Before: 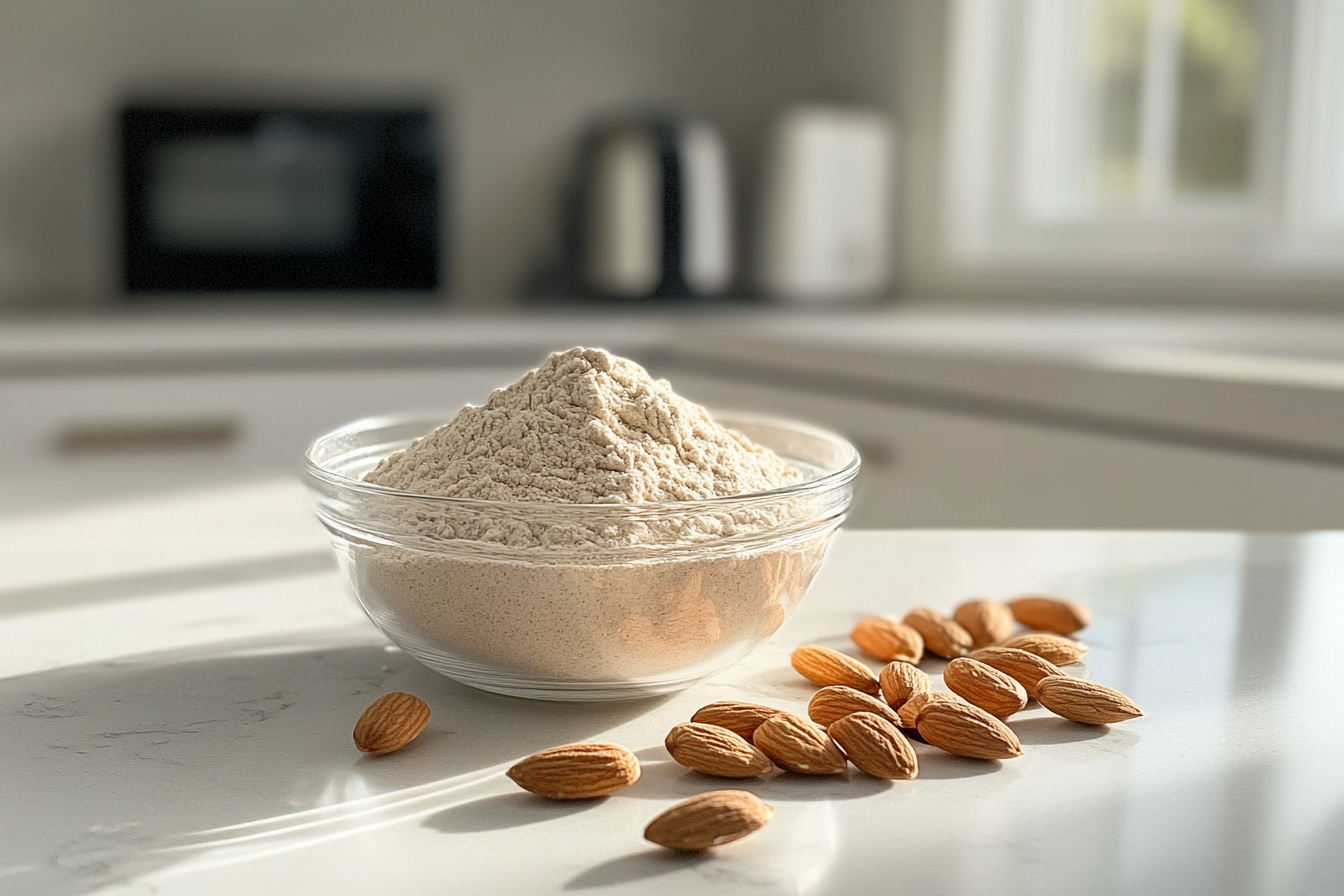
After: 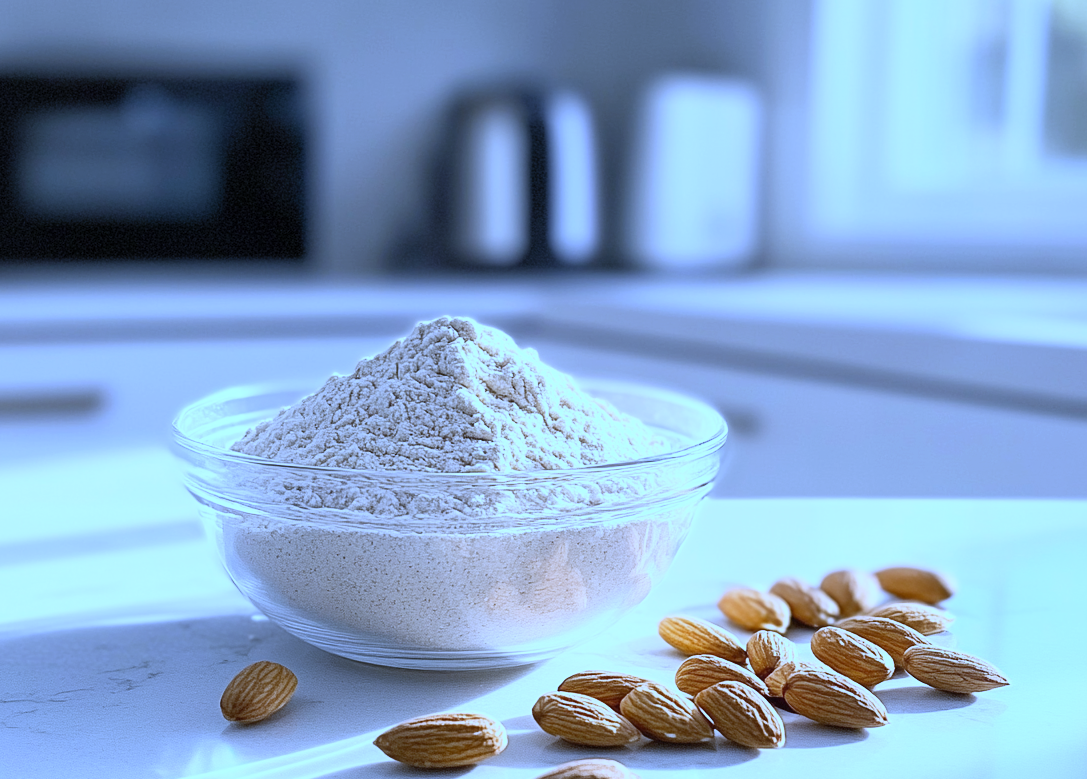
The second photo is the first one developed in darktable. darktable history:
crop: left 9.929%, top 3.475%, right 9.188%, bottom 9.529%
contrast brightness saturation: contrast 0.2, brightness 0.15, saturation 0.14
white balance: red 0.766, blue 1.537
